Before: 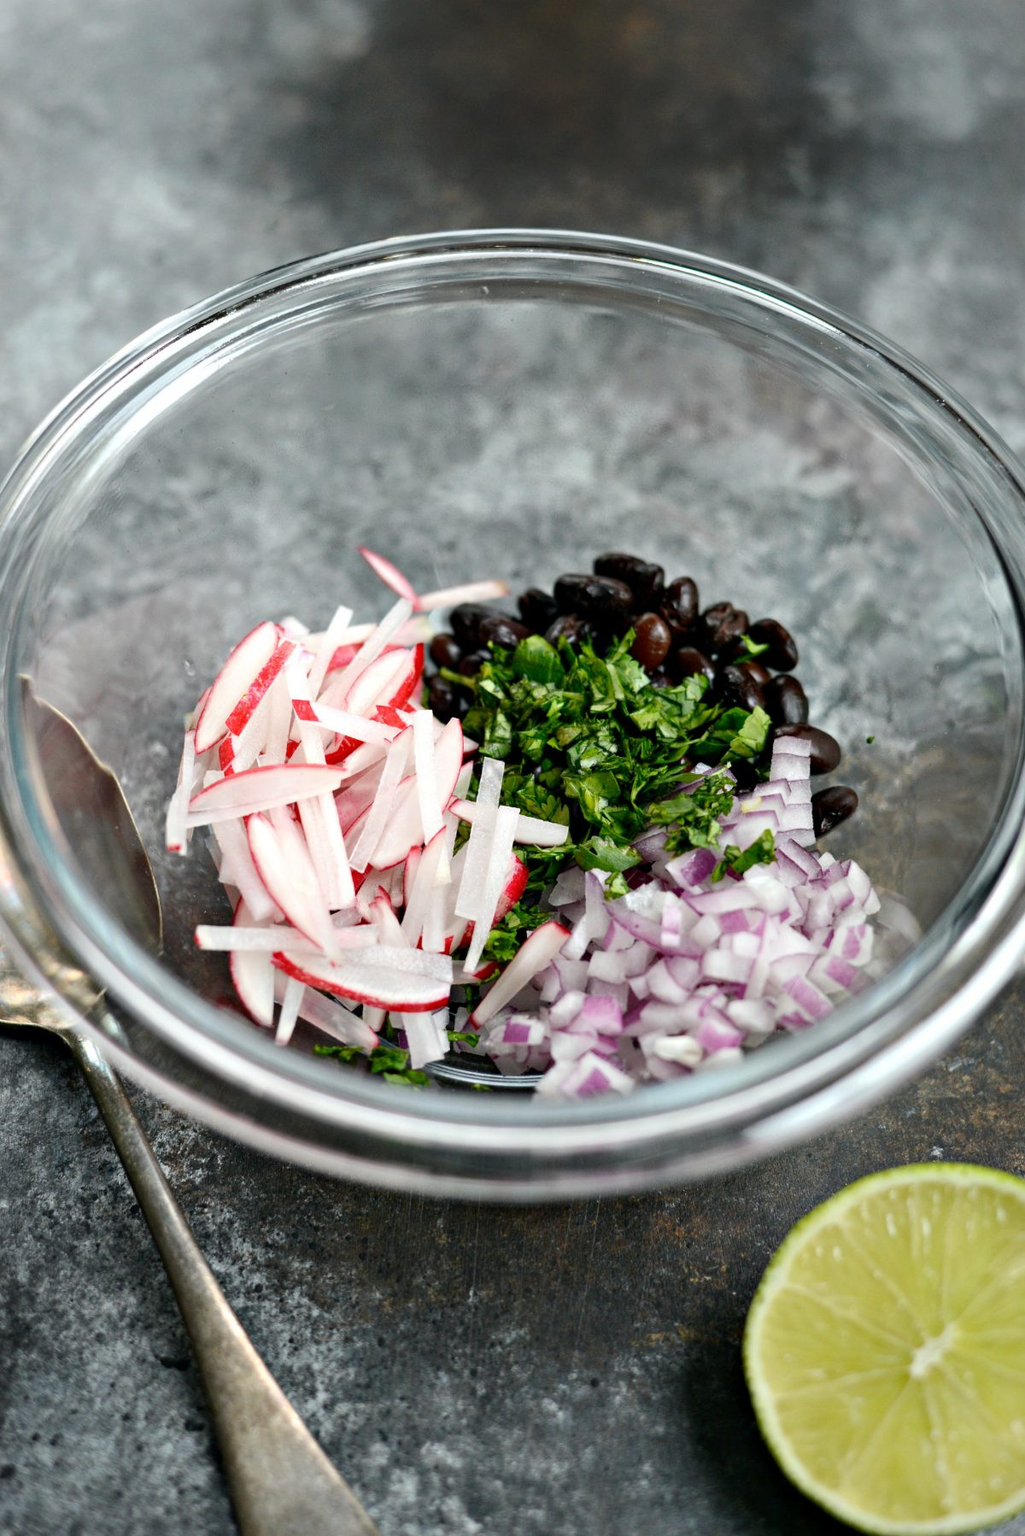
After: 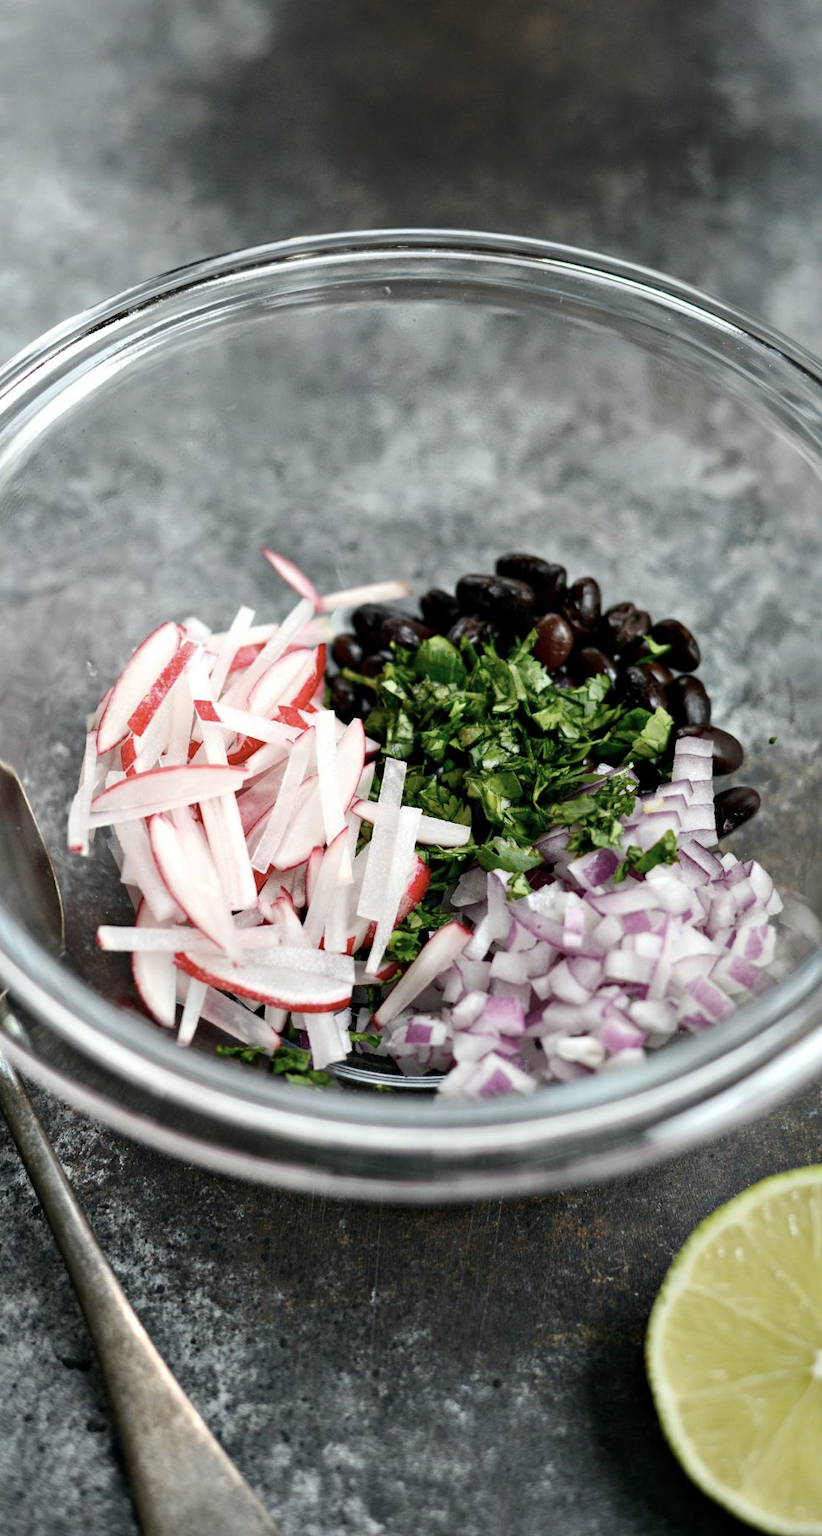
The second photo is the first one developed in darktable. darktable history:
contrast brightness saturation: contrast 0.06, brightness -0.01, saturation -0.23
crop and rotate: left 9.597%, right 10.195%
